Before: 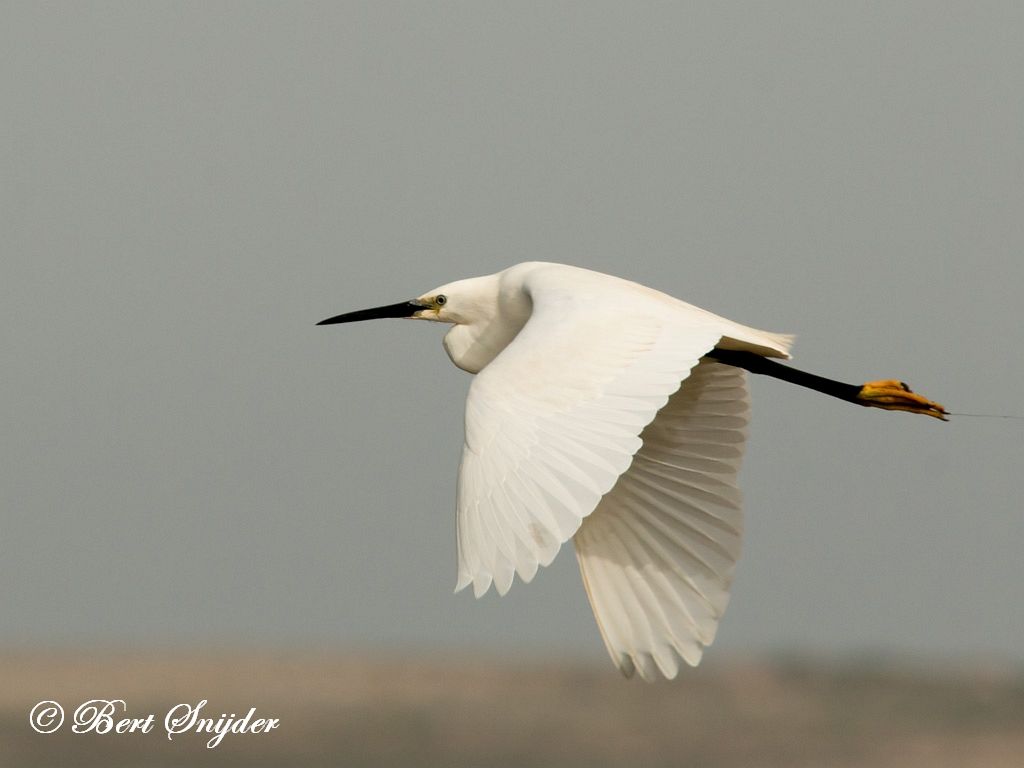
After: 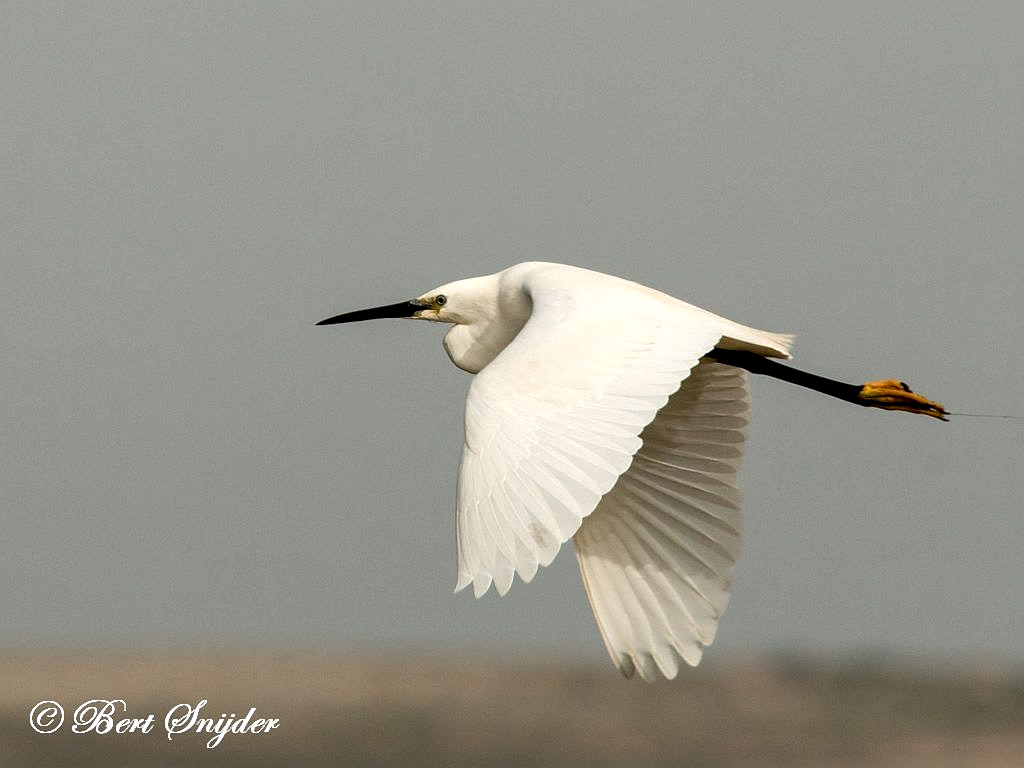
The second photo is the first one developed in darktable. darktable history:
sharpen: radius 1.253, amount 0.295, threshold 0.204
local contrast: detail 135%, midtone range 0.746
